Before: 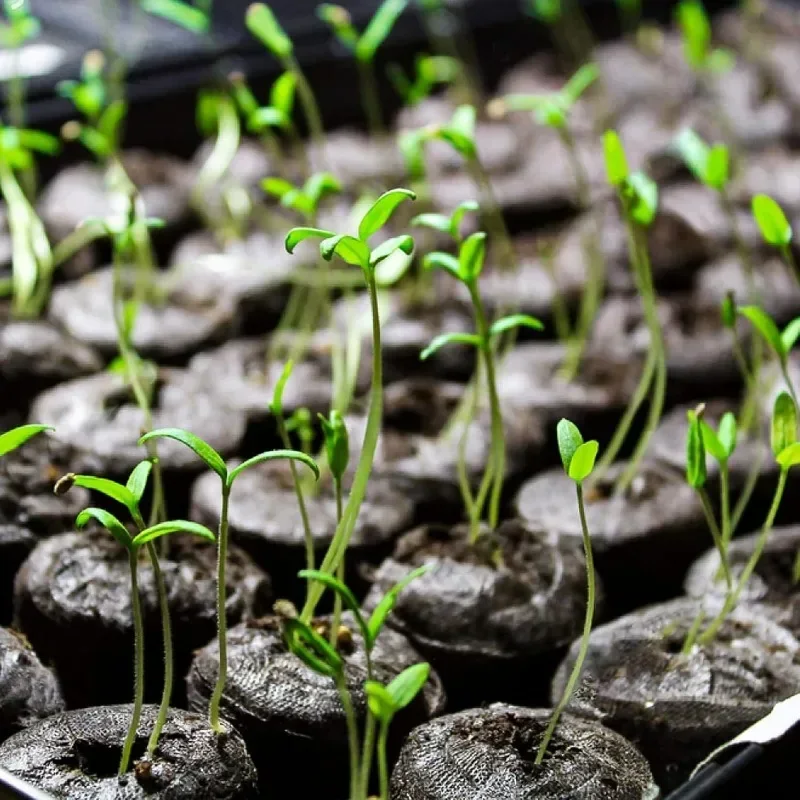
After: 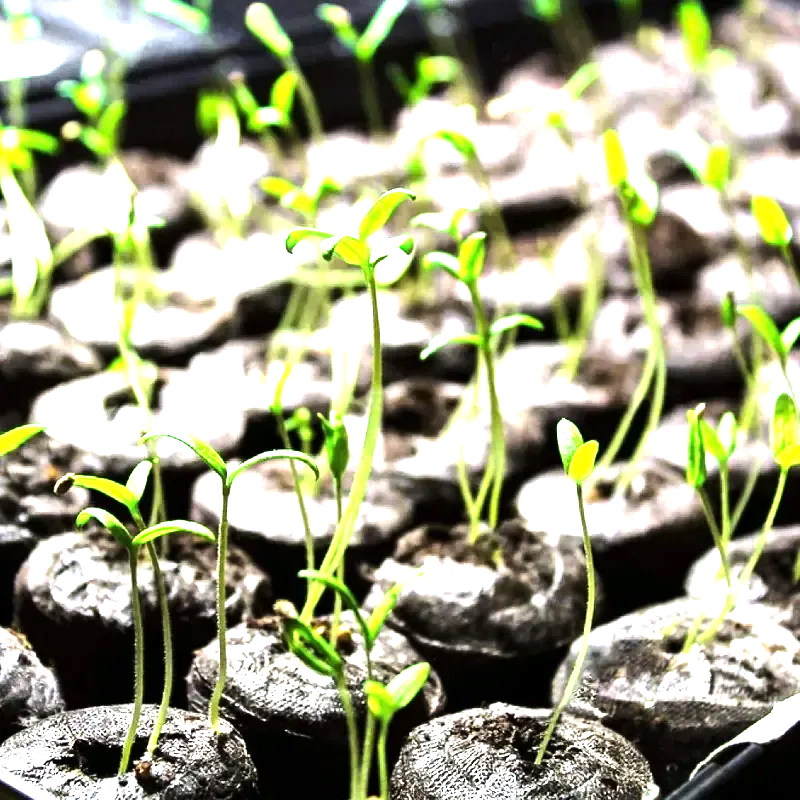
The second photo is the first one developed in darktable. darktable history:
tone equalizer: -8 EV -0.768 EV, -7 EV -0.699 EV, -6 EV -0.561 EV, -5 EV -0.369 EV, -3 EV 0.404 EV, -2 EV 0.6 EV, -1 EV 0.693 EV, +0 EV 0.723 EV, edges refinement/feathering 500, mask exposure compensation -1.25 EV, preserve details no
exposure: exposure 1.161 EV, compensate highlight preservation false
